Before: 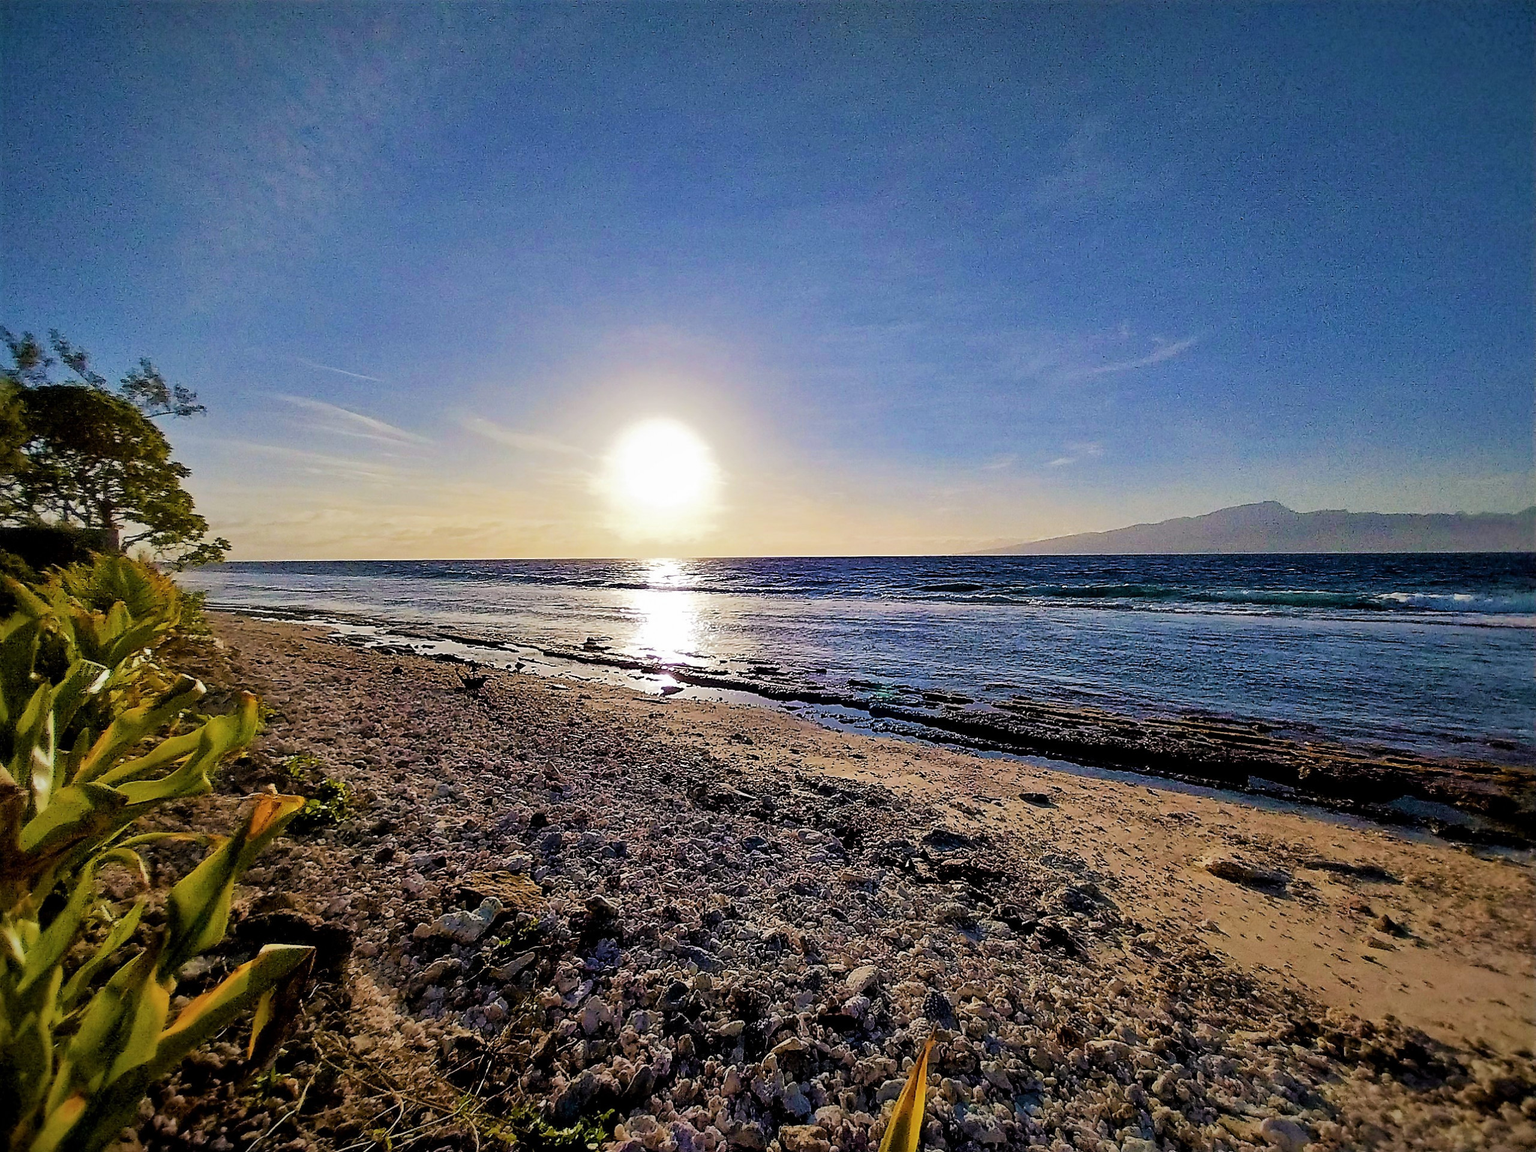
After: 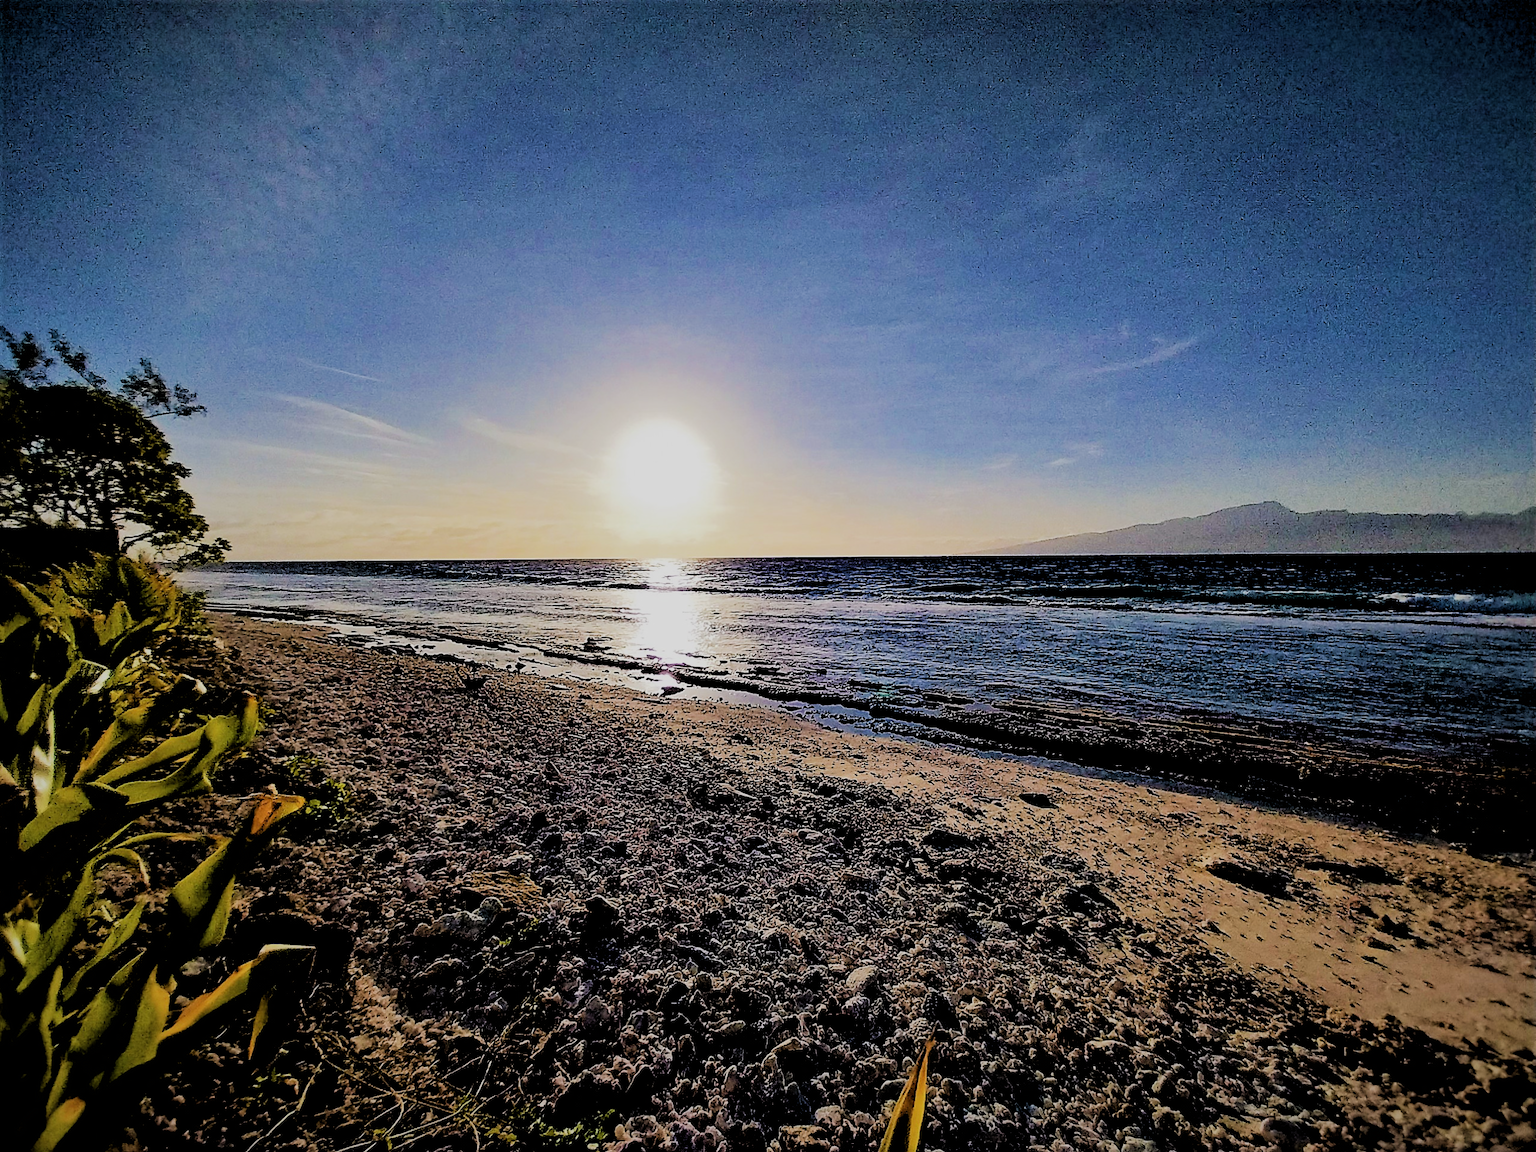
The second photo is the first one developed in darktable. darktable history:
rgb levels: levels [[0.034, 0.472, 0.904], [0, 0.5, 1], [0, 0.5, 1]]
filmic rgb: black relative exposure -4.14 EV, white relative exposure 5.1 EV, hardness 2.11, contrast 1.165
